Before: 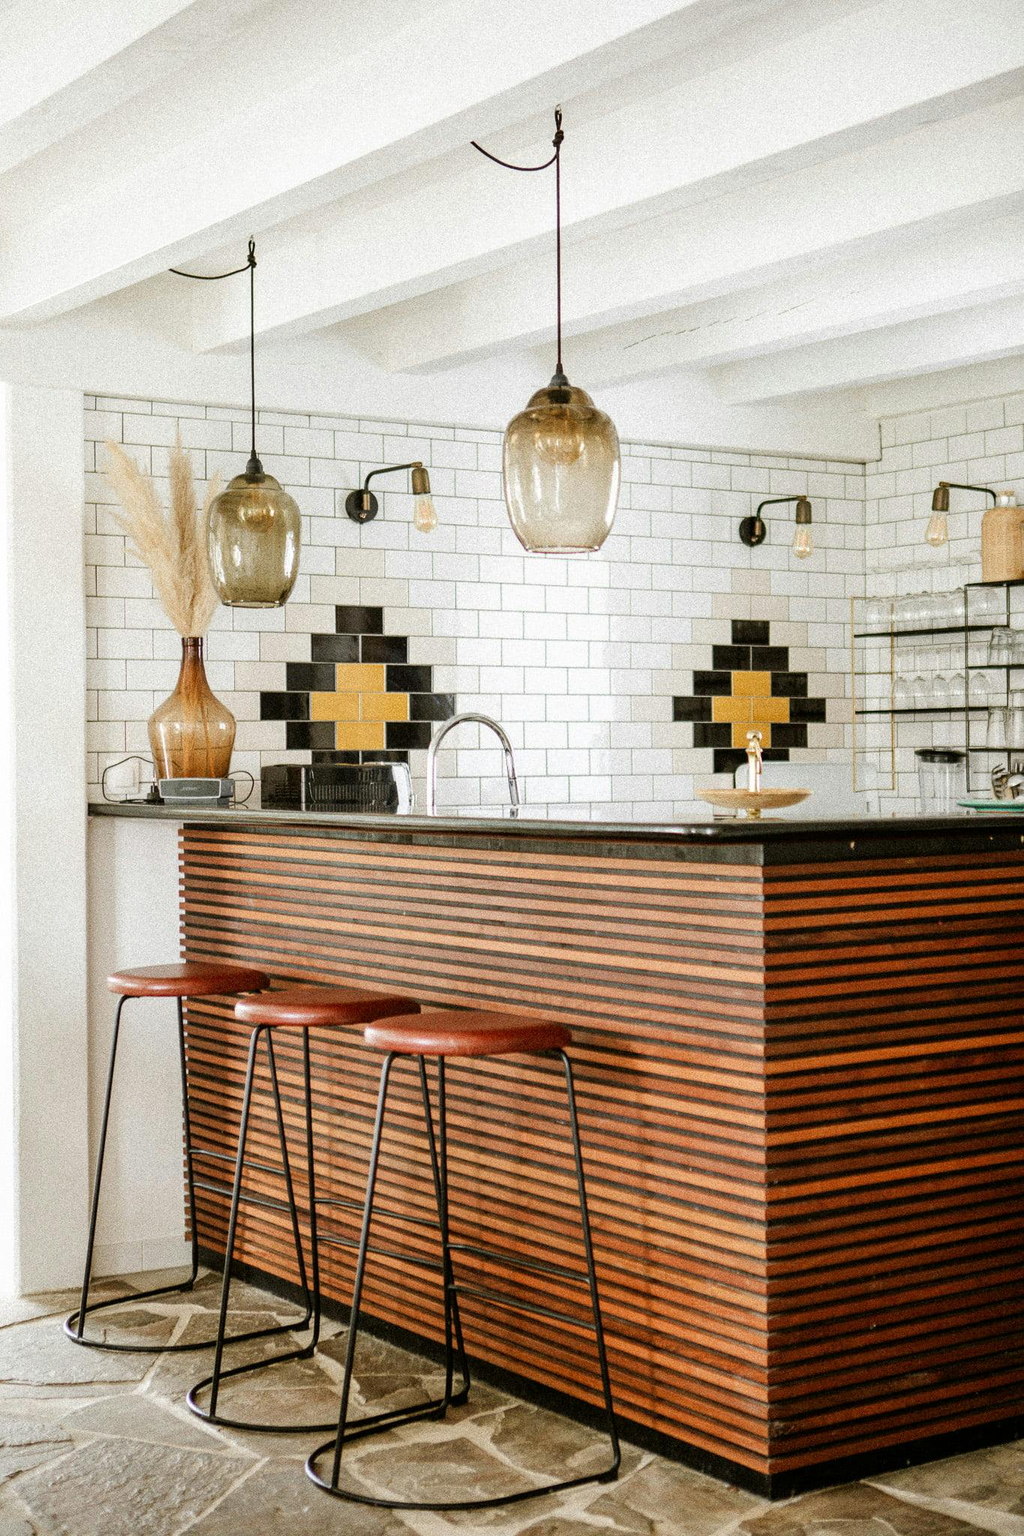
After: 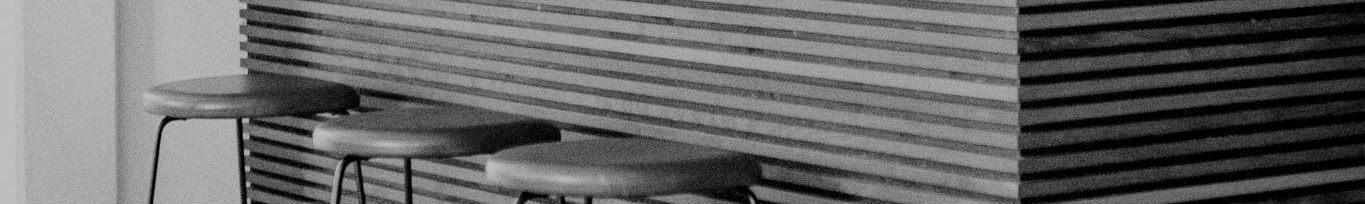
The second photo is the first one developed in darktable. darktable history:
monochrome: a -71.75, b 75.82
white balance: red 0.976, blue 1.04
filmic rgb: black relative exposure -6.98 EV, white relative exposure 5.63 EV, hardness 2.86
crop and rotate: top 59.084%, bottom 30.916%
